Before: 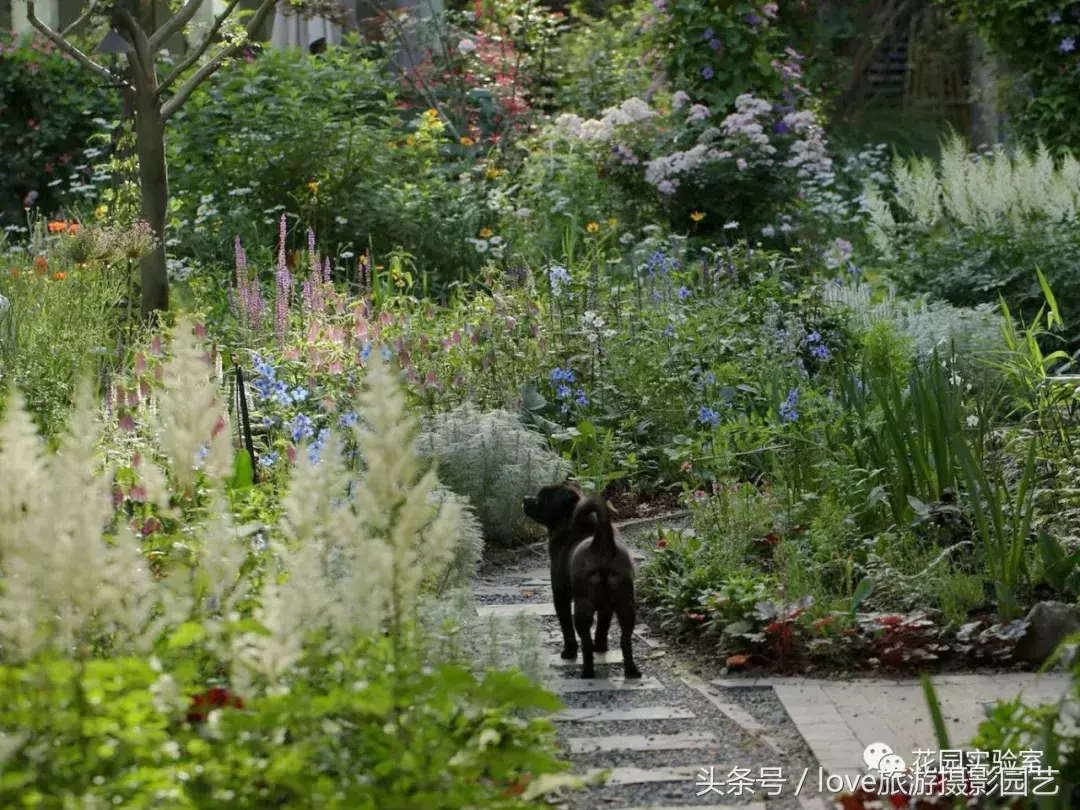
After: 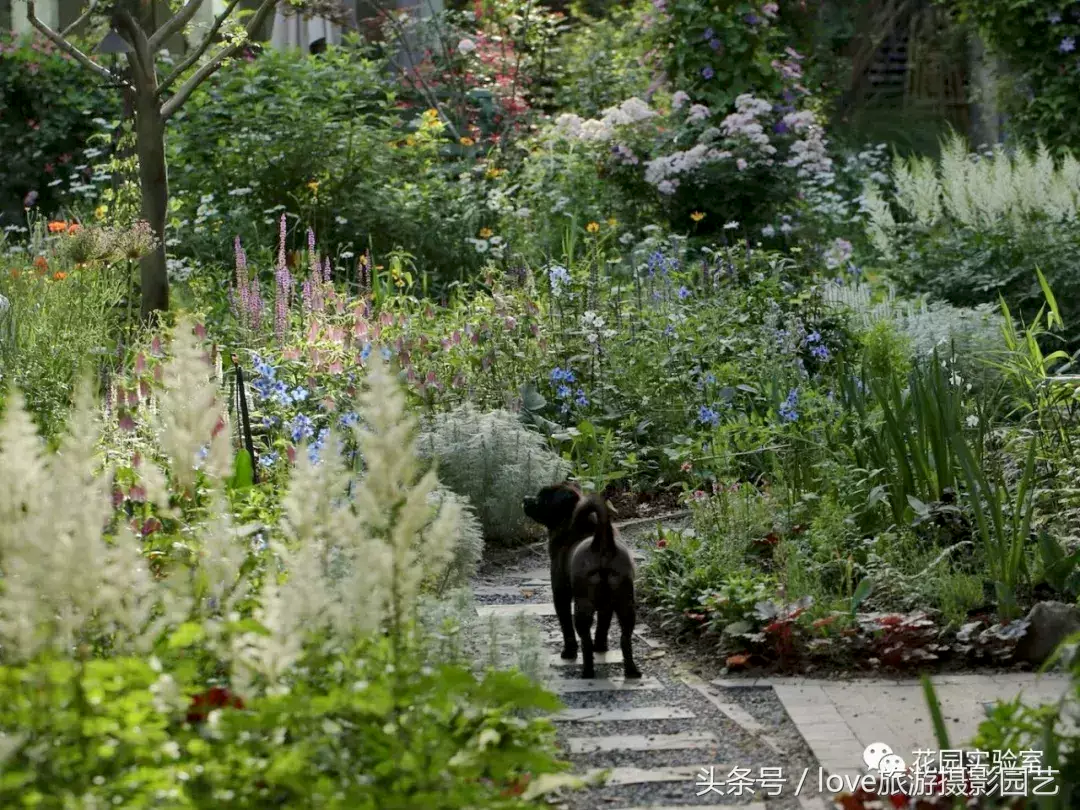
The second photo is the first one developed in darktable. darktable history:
local contrast: mode bilateral grid, contrast 20, coarseness 51, detail 130%, midtone range 0.2
